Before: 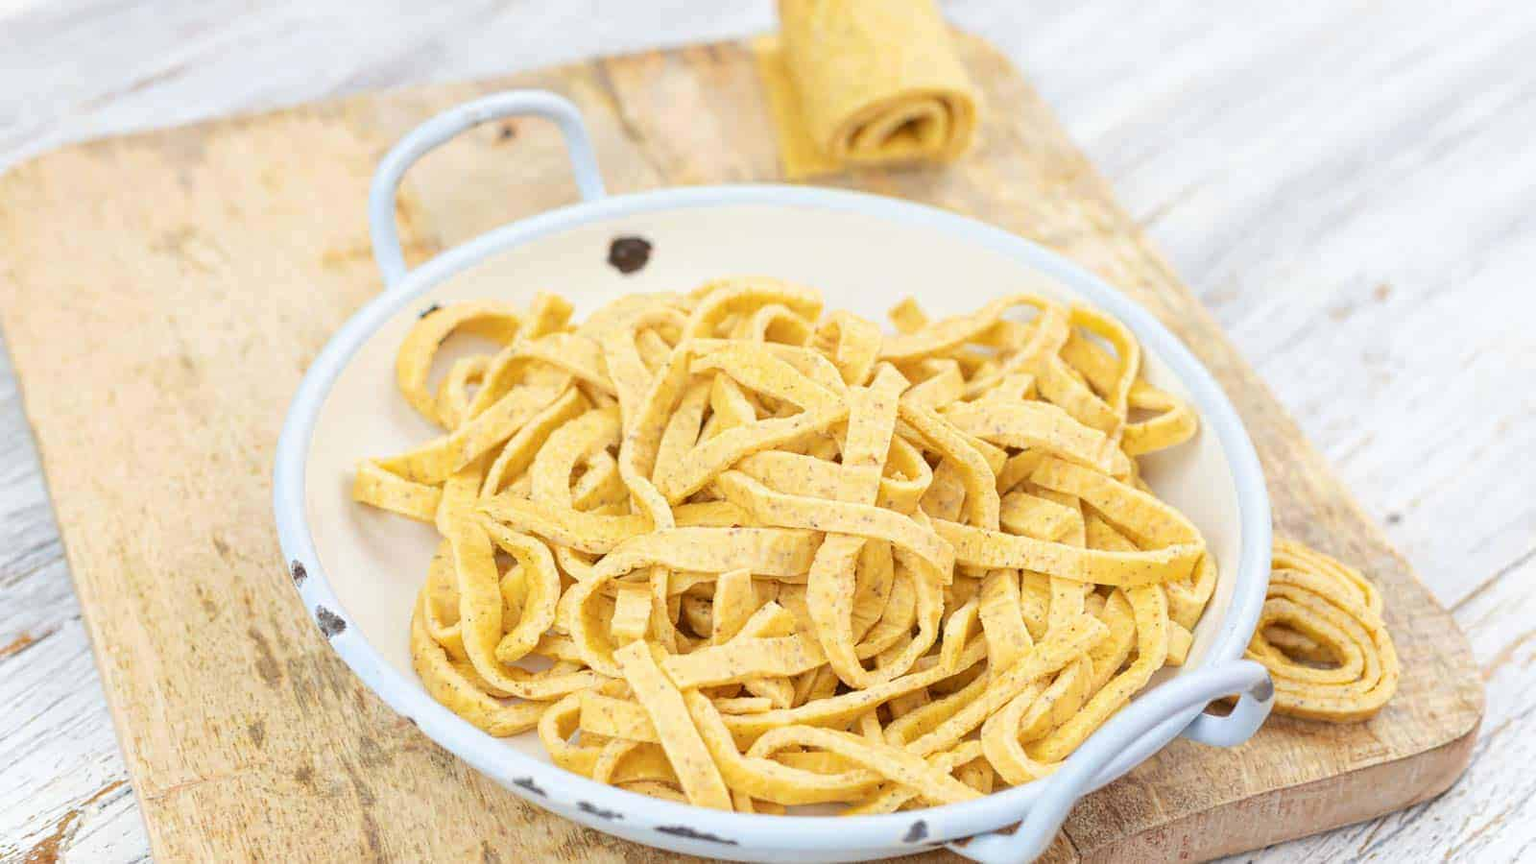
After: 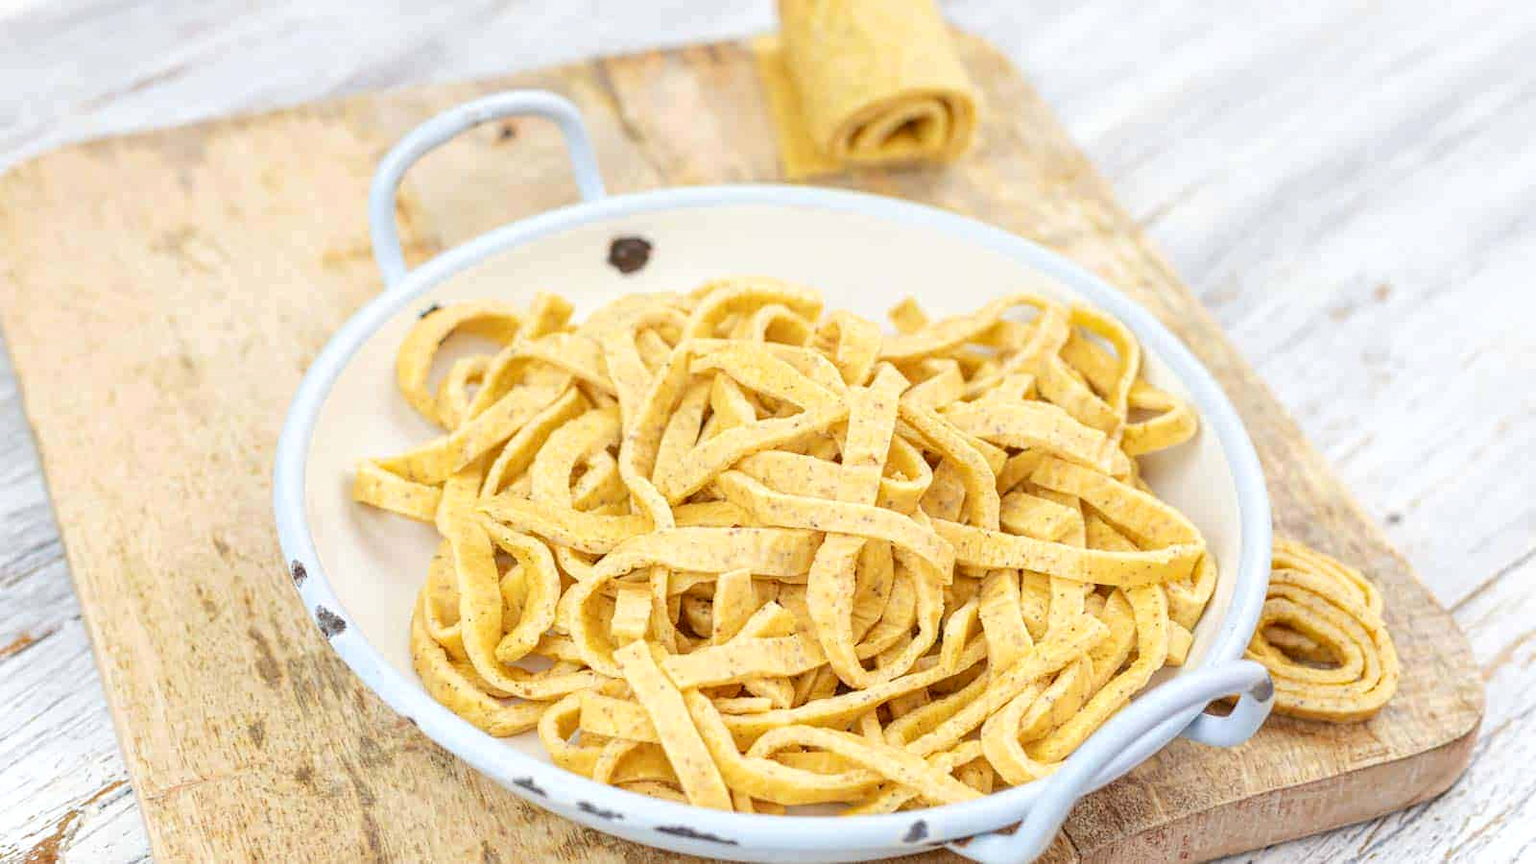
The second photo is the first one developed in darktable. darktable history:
levels: levels [0, 0.478, 1]
local contrast: detail 130%
